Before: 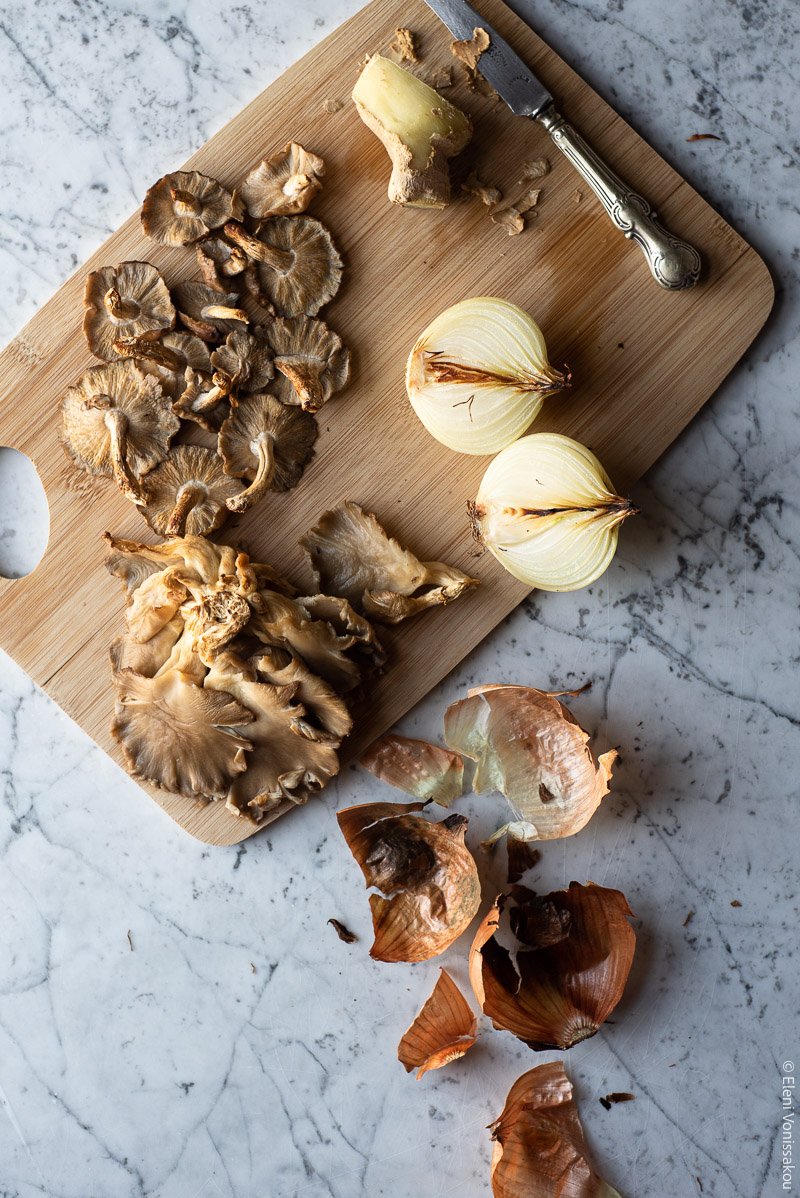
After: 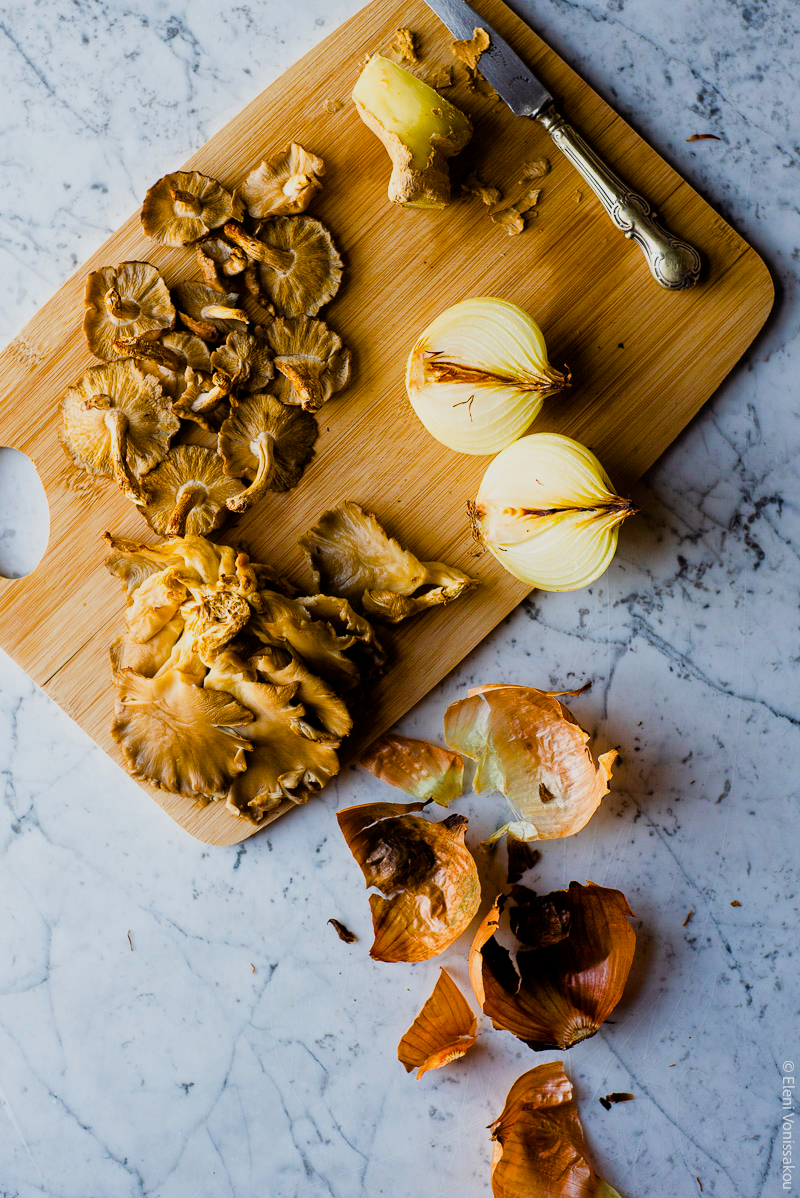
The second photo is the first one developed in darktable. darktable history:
color balance rgb: linear chroma grading › shadows 10%, linear chroma grading › highlights 10%, linear chroma grading › global chroma 15%, linear chroma grading › mid-tones 15%, perceptual saturation grading › global saturation 40%, perceptual saturation grading › highlights -25%, perceptual saturation grading › mid-tones 35%, perceptual saturation grading › shadows 35%, perceptual brilliance grading › global brilliance 11.29%, global vibrance 11.29%
filmic rgb: black relative exposure -7.65 EV, white relative exposure 4.56 EV, hardness 3.61
